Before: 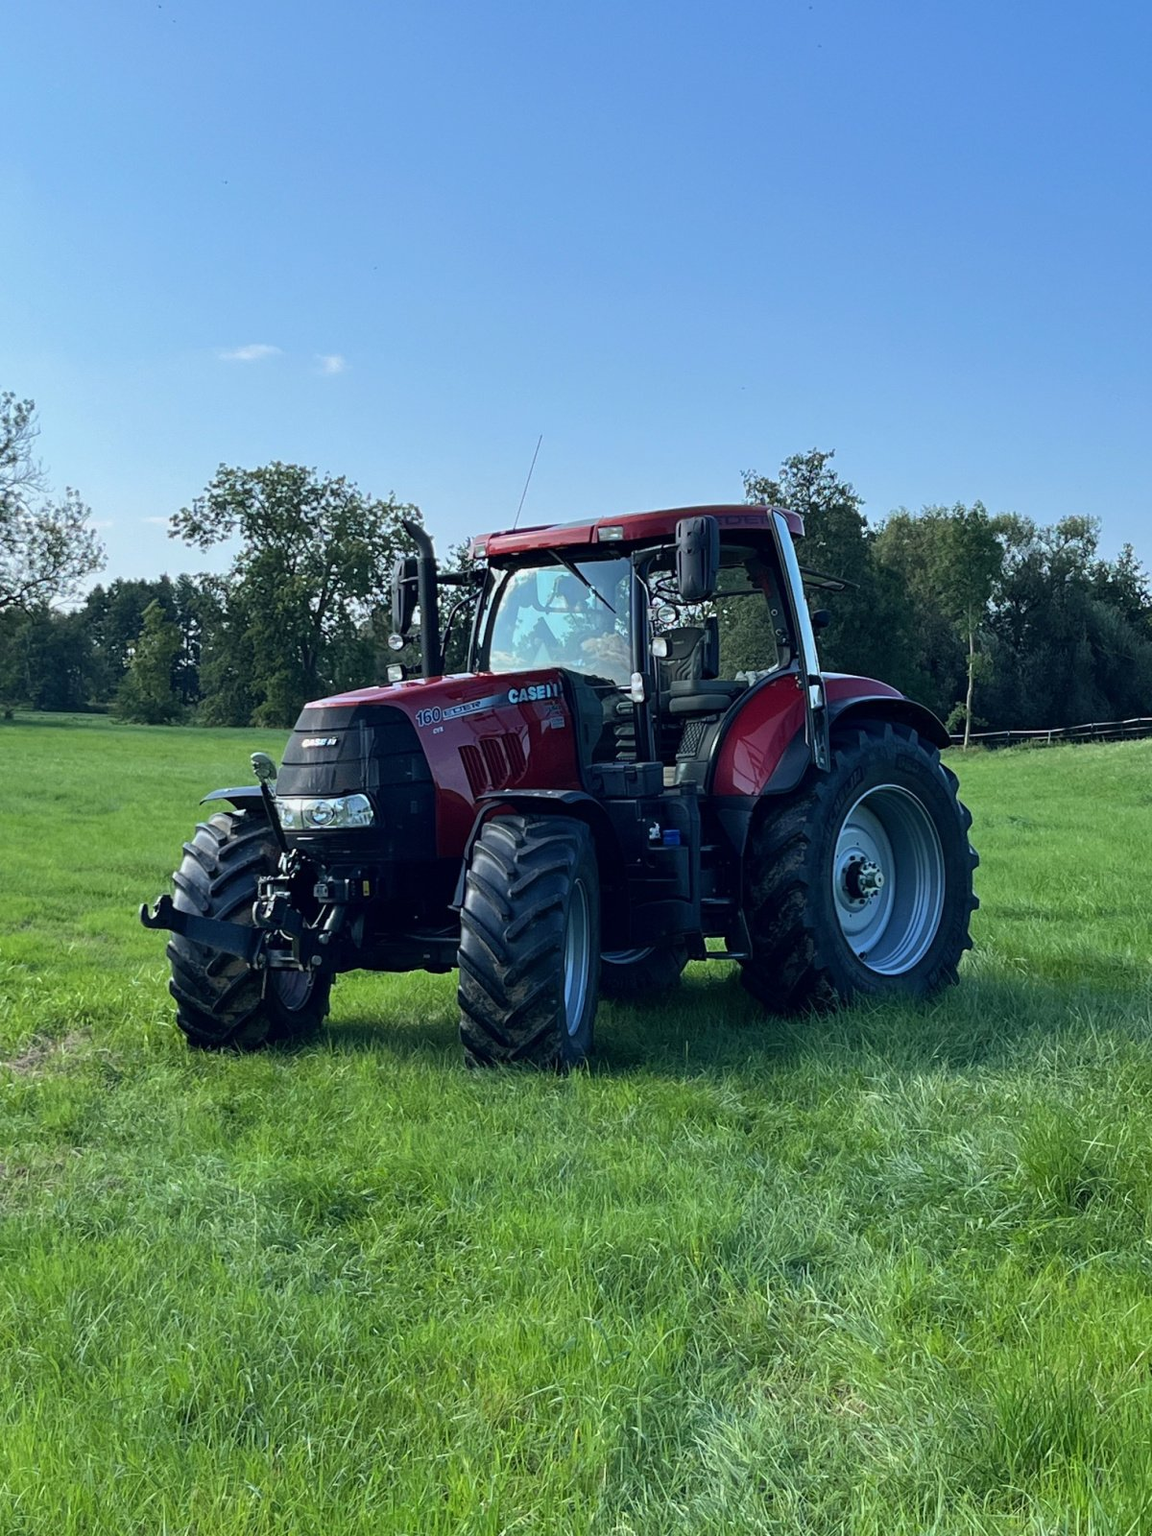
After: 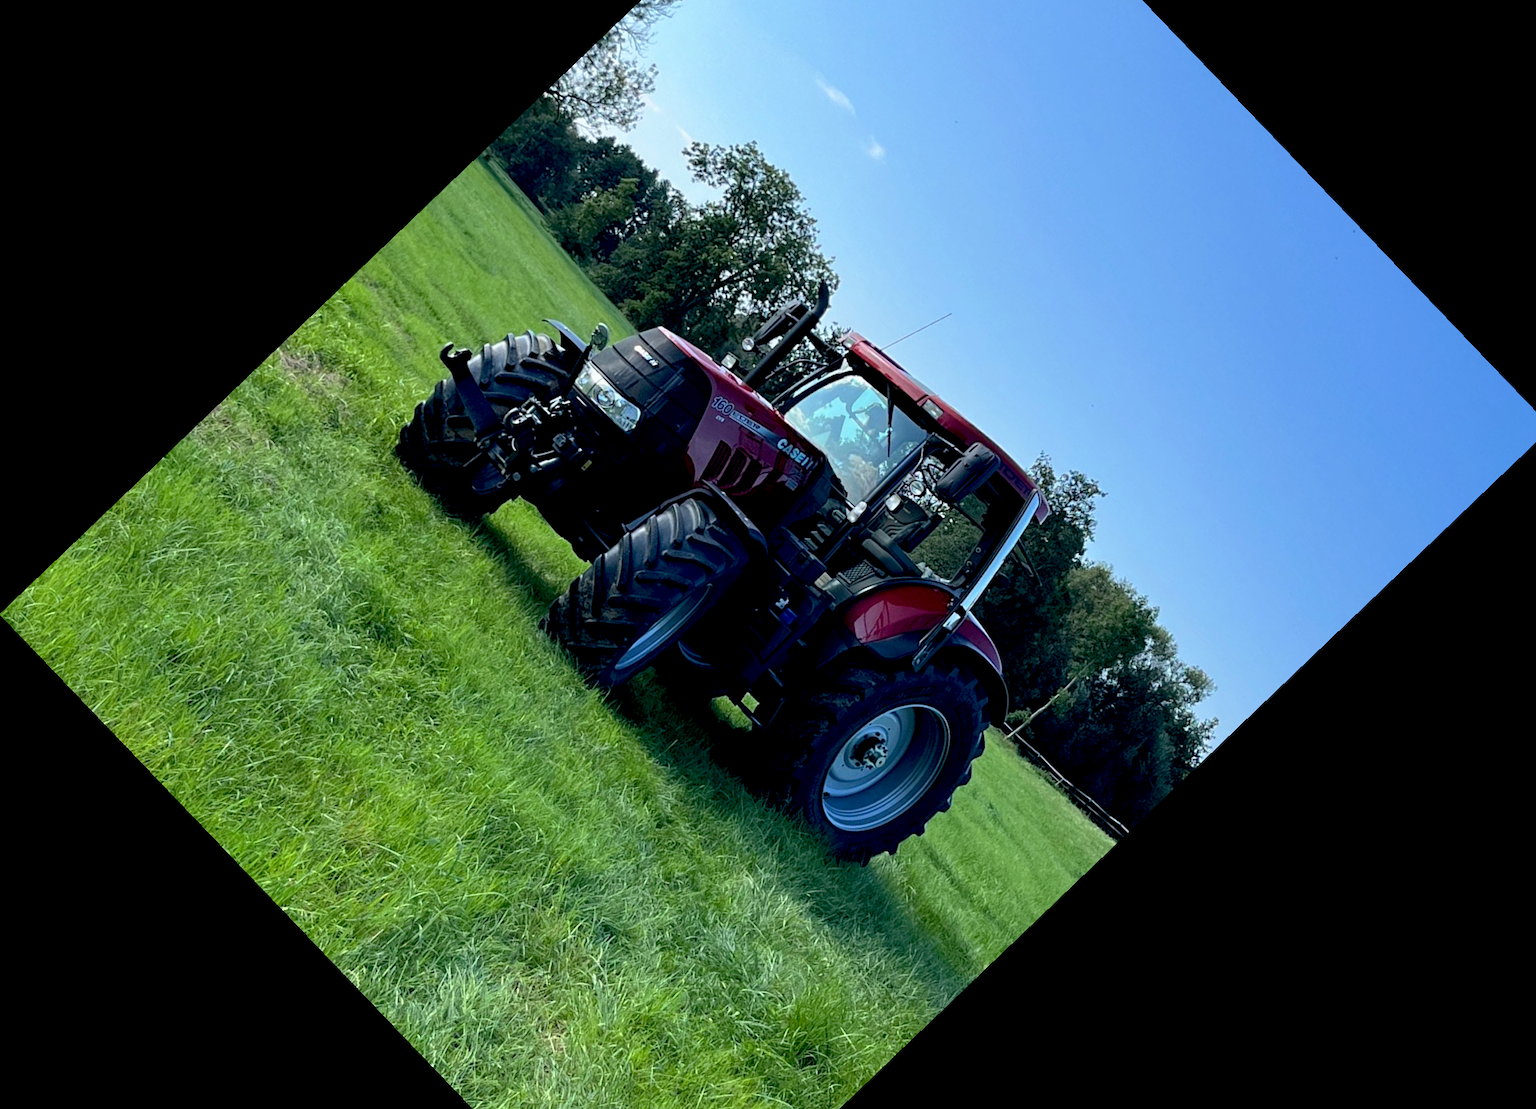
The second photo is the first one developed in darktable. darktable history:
base curve: curves: ch0 [(0.017, 0) (0.425, 0.441) (0.844, 0.933) (1, 1)], preserve colors none
crop and rotate: angle -46.26°, top 16.234%, right 0.912%, bottom 11.704%
